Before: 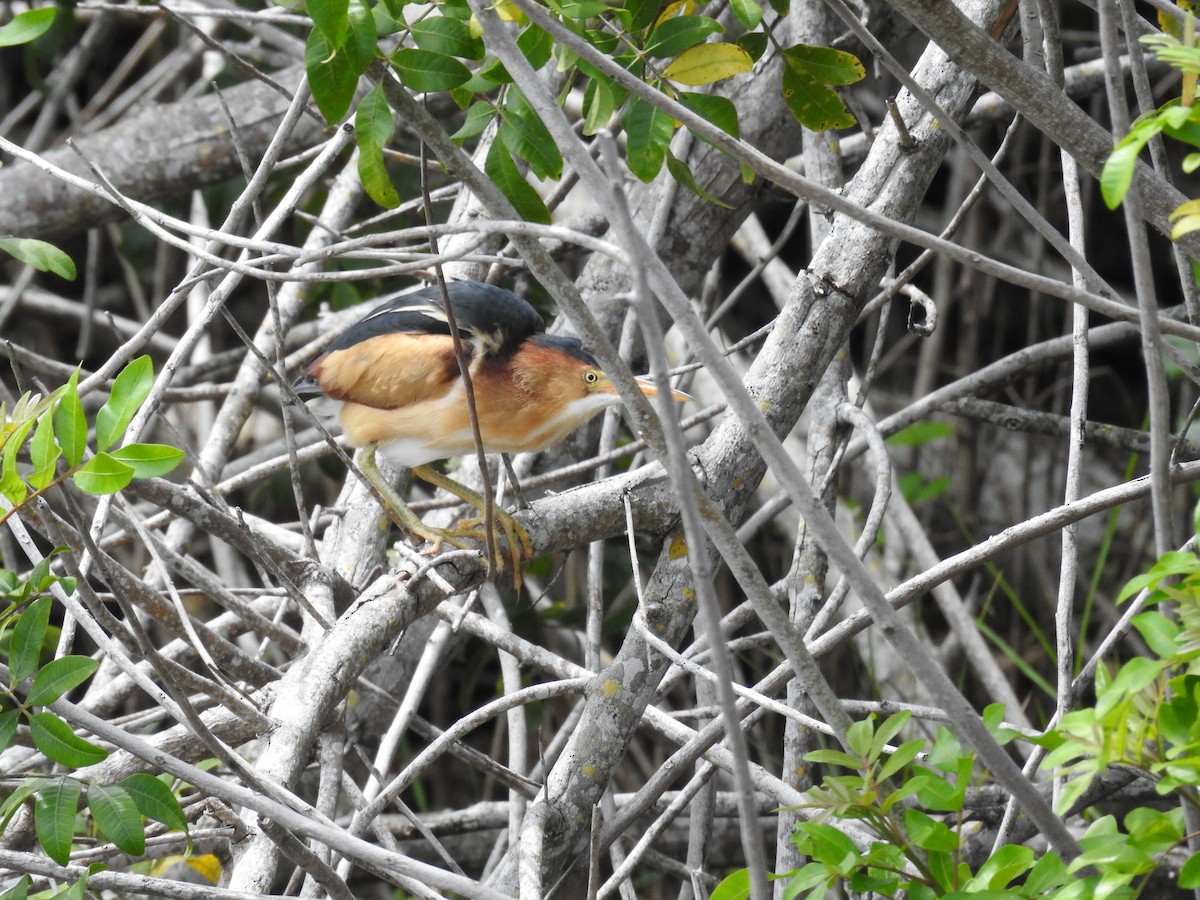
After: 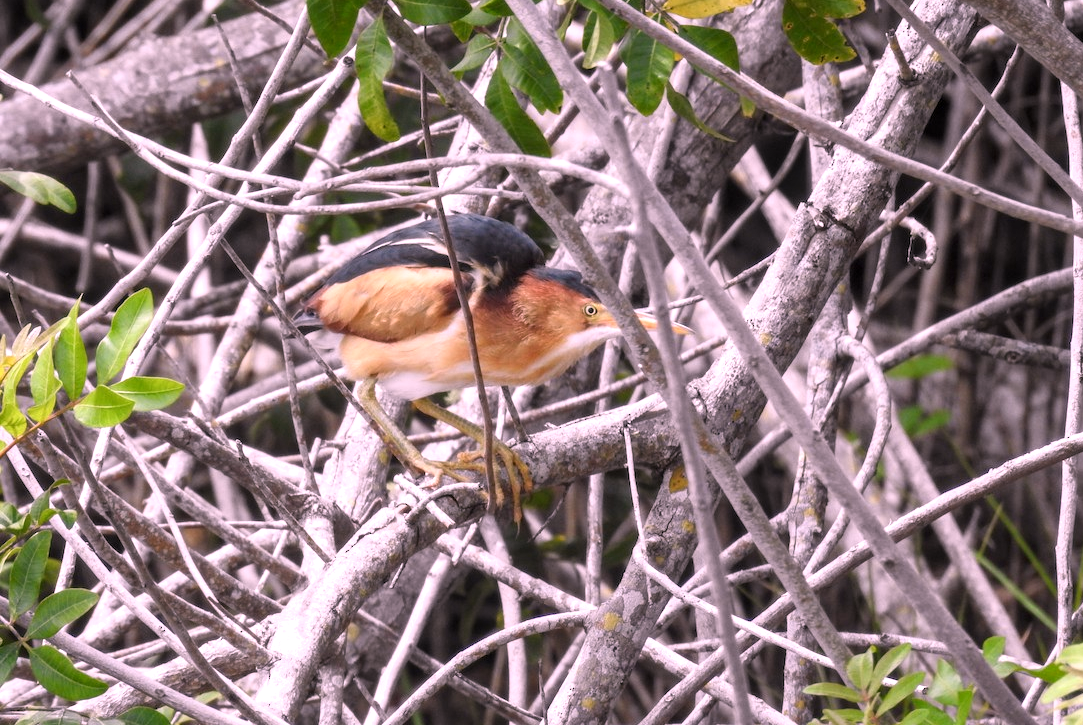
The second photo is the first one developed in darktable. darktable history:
shadows and highlights: shadows 0, highlights 40
local contrast: on, module defaults
crop: top 7.49%, right 9.717%, bottom 11.943%
white balance: red 1.188, blue 1.11
